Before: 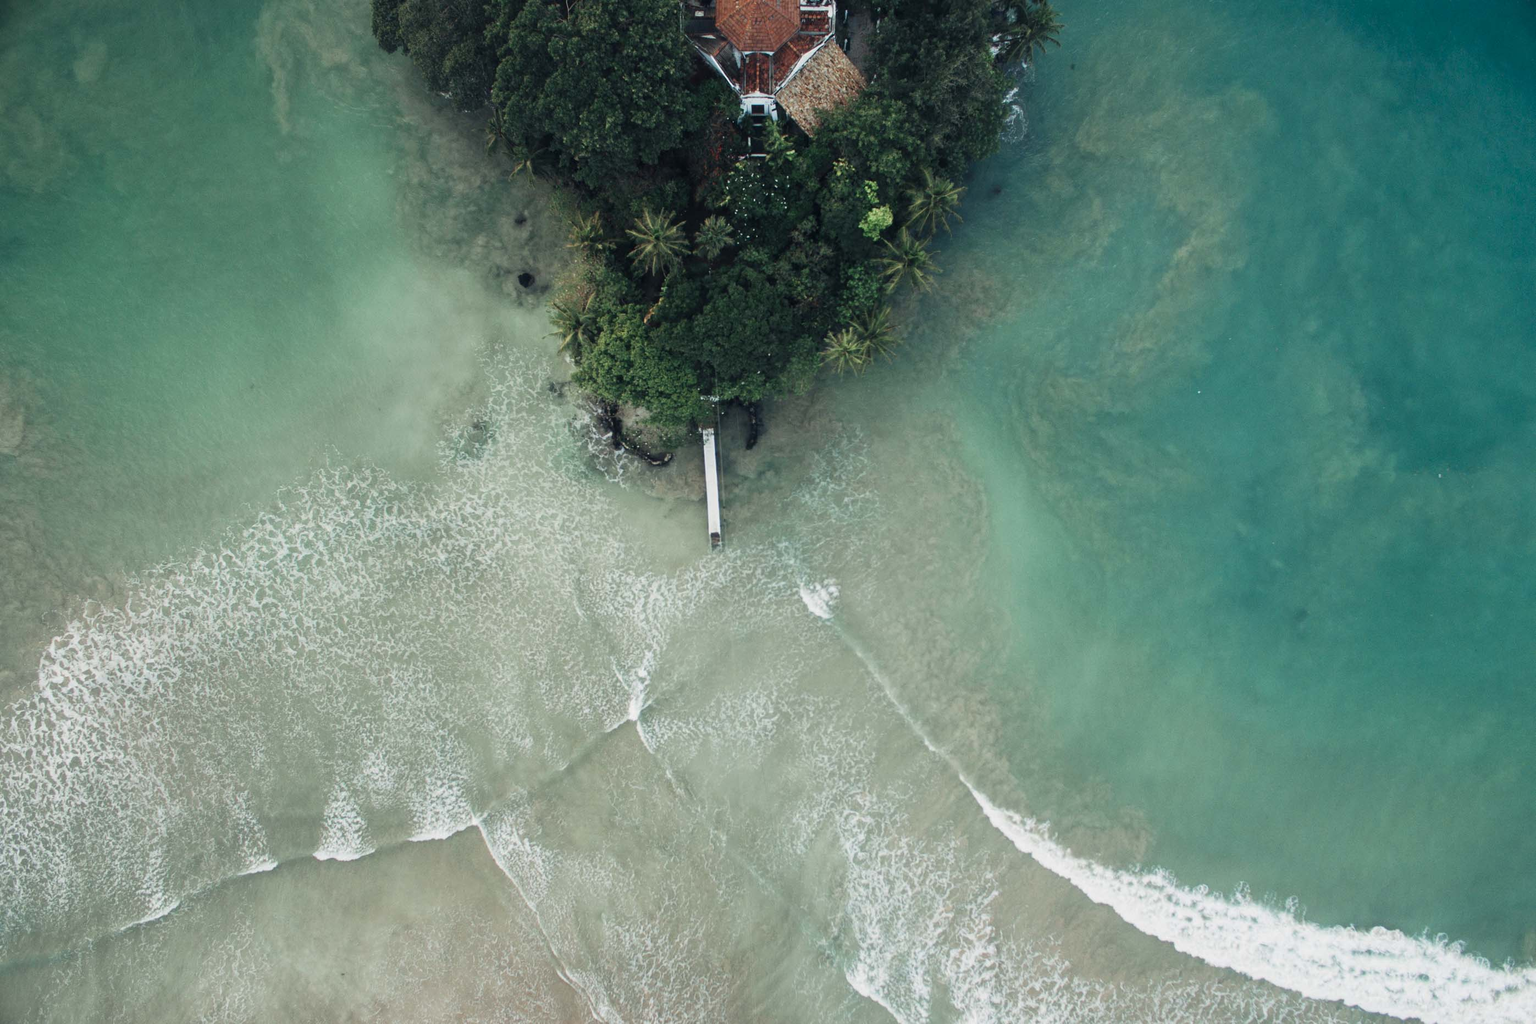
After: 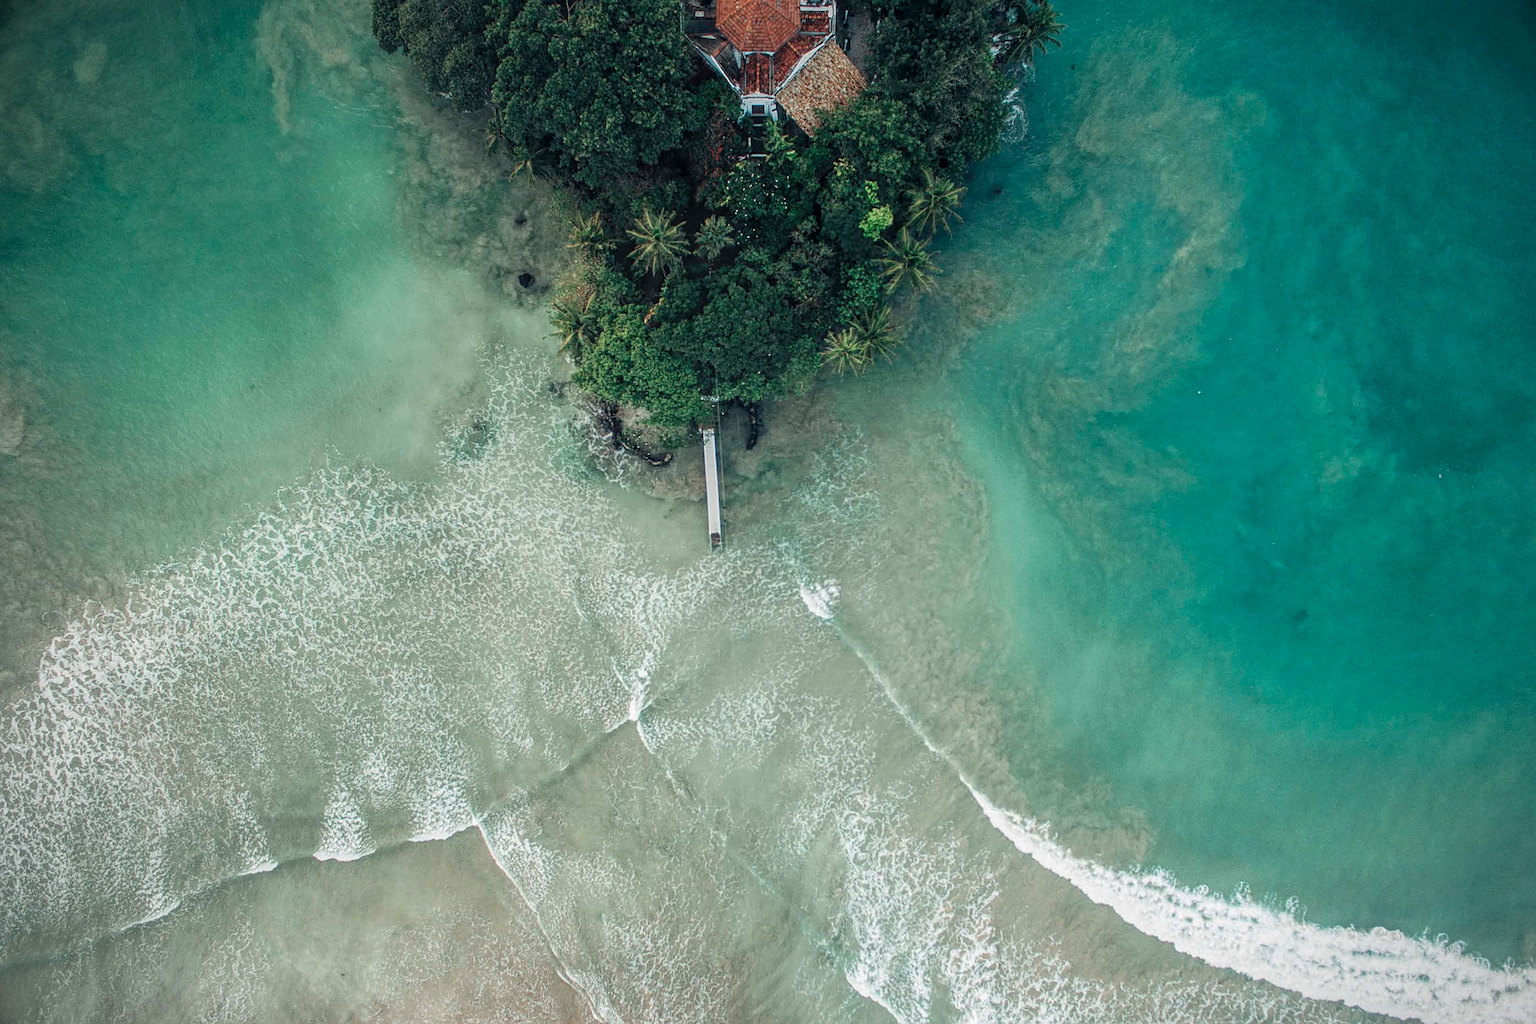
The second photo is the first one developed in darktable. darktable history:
local contrast: highlights 66%, shadows 33%, detail 166%, midtone range 0.2
vignetting: fall-off radius 60.92%
sharpen: amount 0.55
